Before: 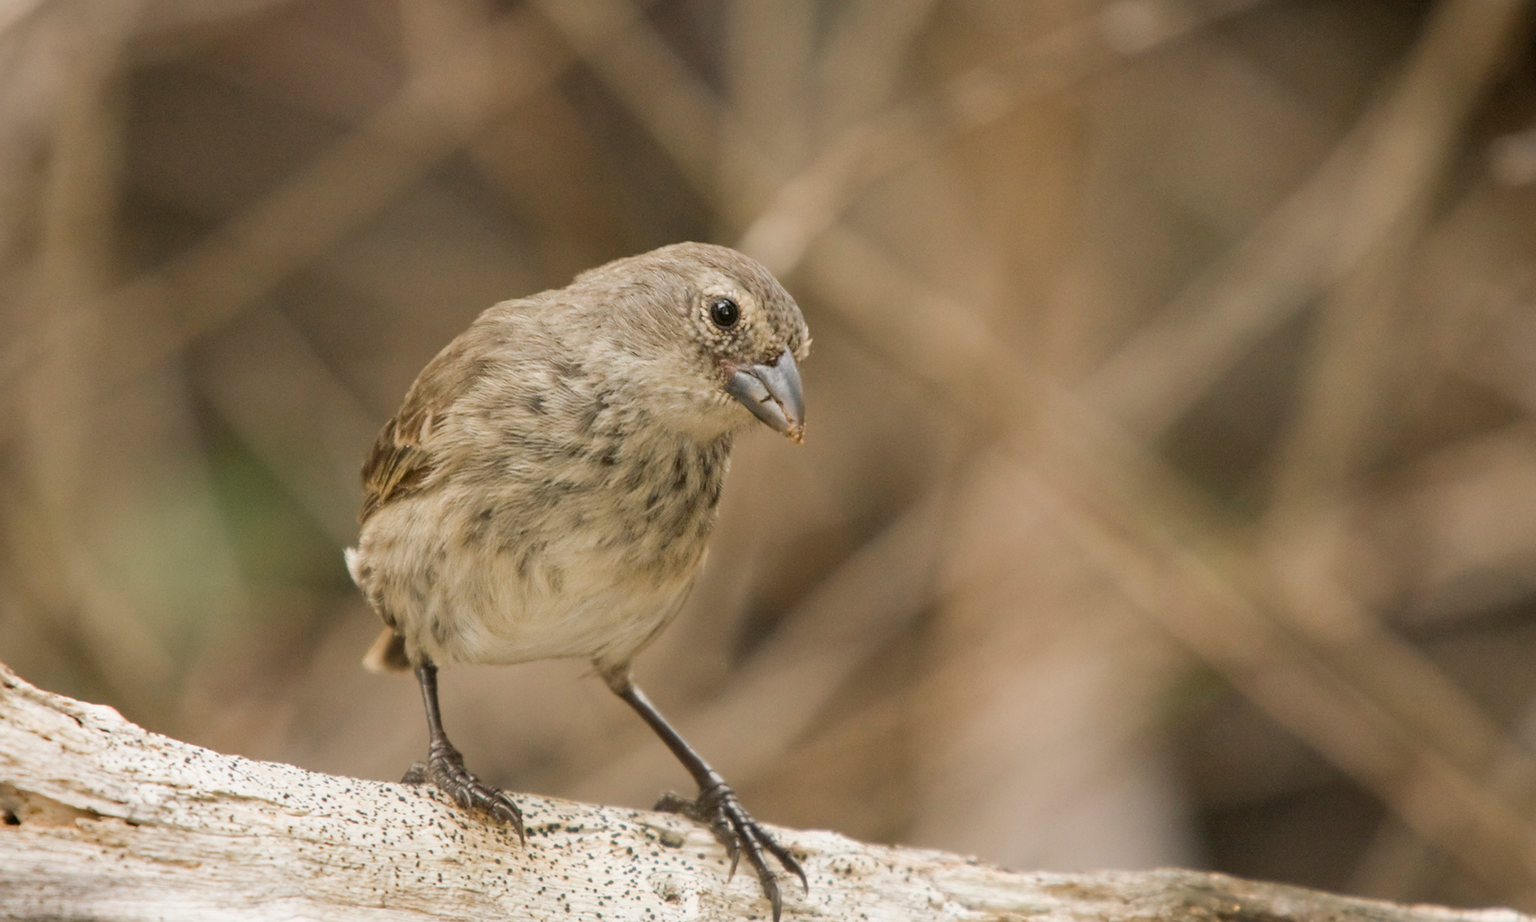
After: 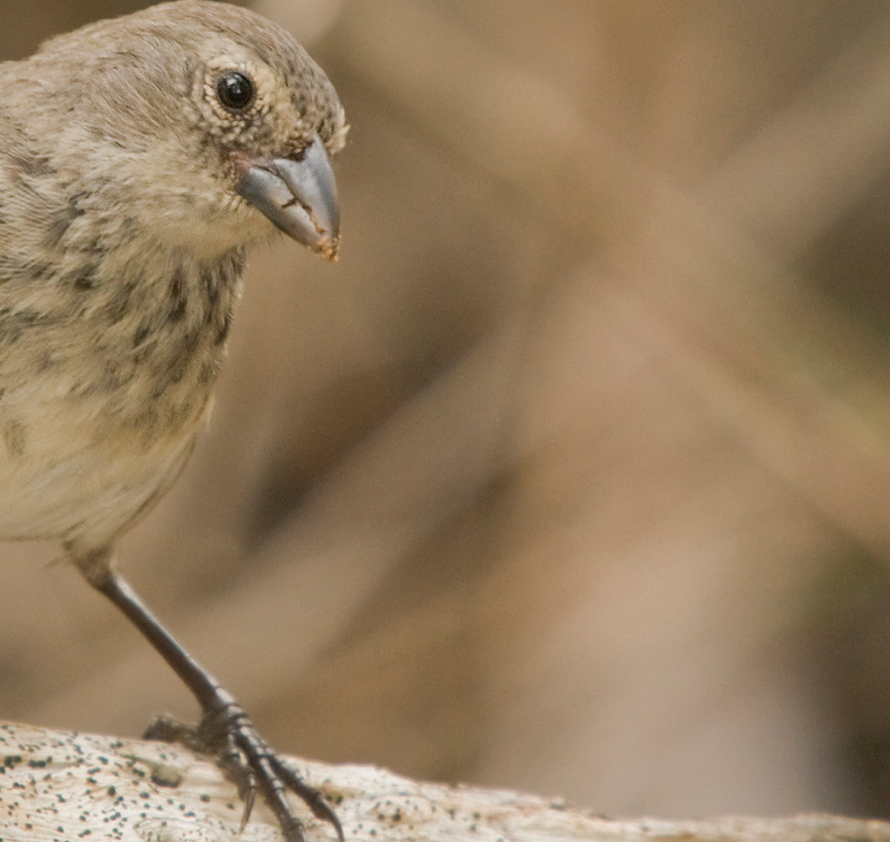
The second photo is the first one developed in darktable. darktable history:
crop: left 35.402%, top 26.375%, right 20.07%, bottom 3.45%
shadows and highlights: on, module defaults
